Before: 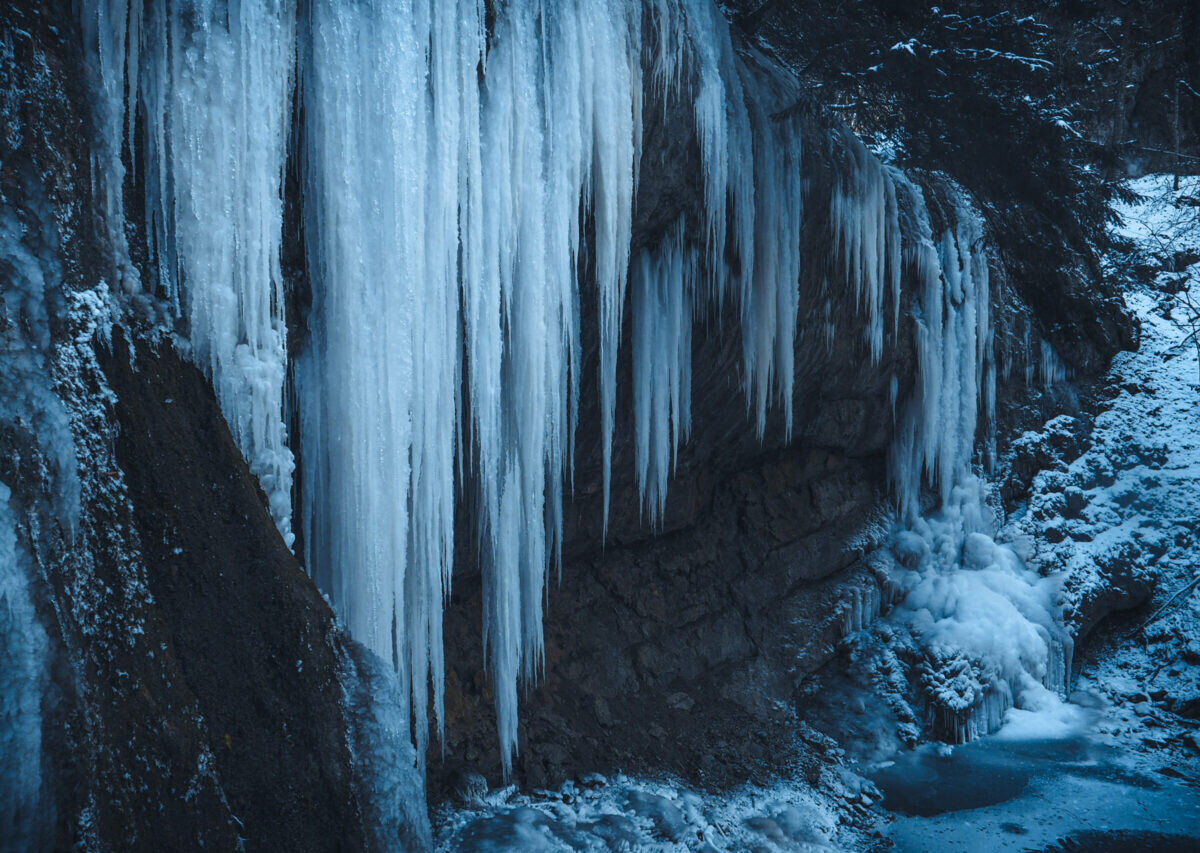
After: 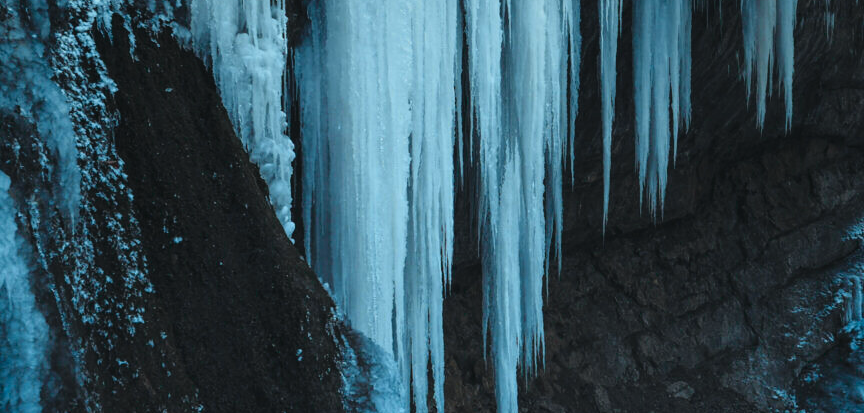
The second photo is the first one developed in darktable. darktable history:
crop: top 36.498%, right 27.964%, bottom 14.995%
graduated density: on, module defaults
tone curve: curves: ch0 [(0, 0.012) (0.144, 0.137) (0.326, 0.386) (0.489, 0.573) (0.656, 0.763) (0.849, 0.902) (1, 0.974)]; ch1 [(0, 0) (0.366, 0.367) (0.475, 0.453) (0.494, 0.493) (0.504, 0.497) (0.544, 0.579) (0.562, 0.619) (0.622, 0.694) (1, 1)]; ch2 [(0, 0) (0.333, 0.346) (0.375, 0.375) (0.424, 0.43) (0.476, 0.492) (0.502, 0.503) (0.533, 0.541) (0.572, 0.615) (0.605, 0.656) (0.641, 0.709) (1, 1)], color space Lab, independent channels, preserve colors none
